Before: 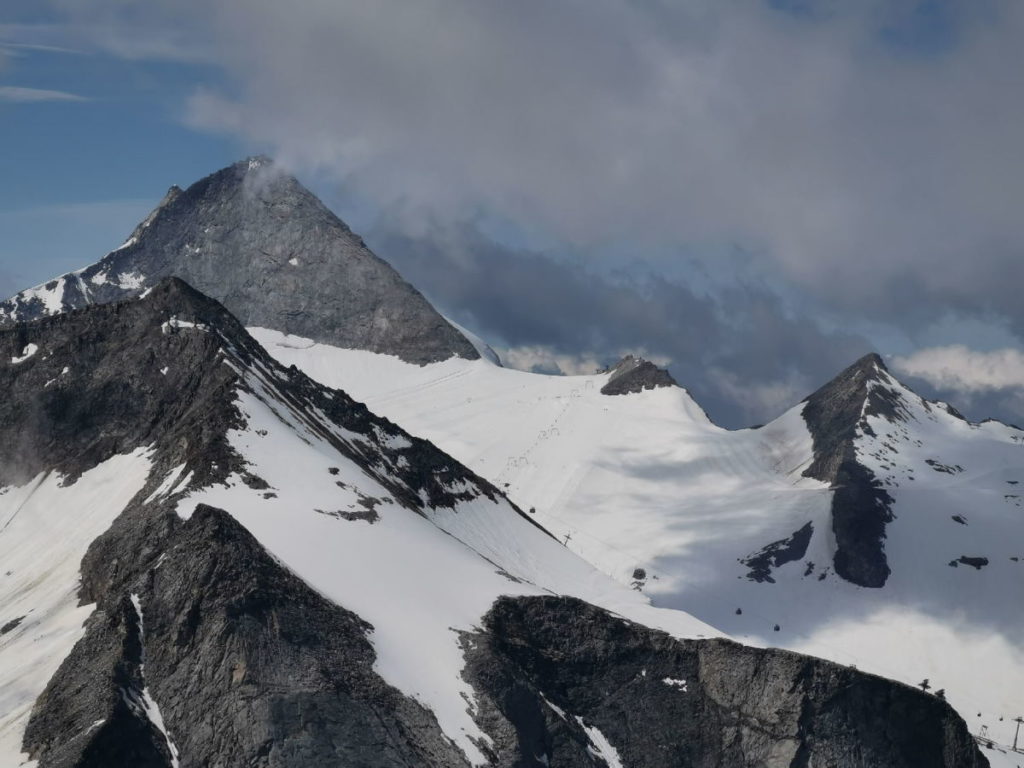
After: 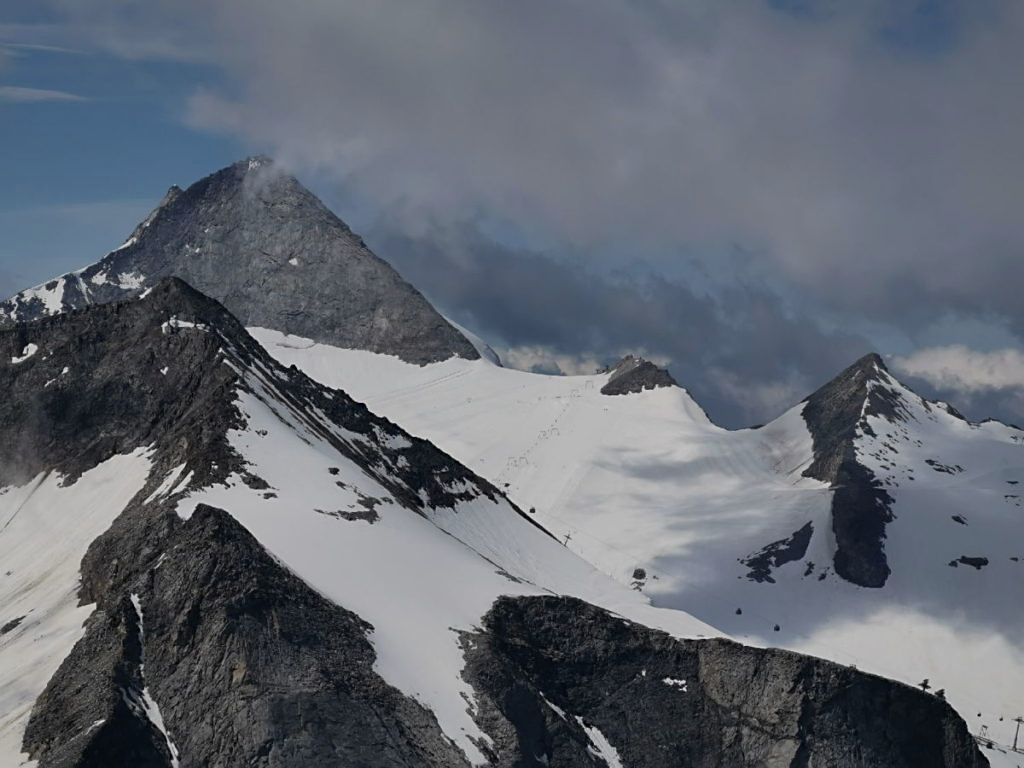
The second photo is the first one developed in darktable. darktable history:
sharpen: on, module defaults
exposure: exposure -0.293 EV, compensate highlight preservation false
contrast equalizer: y [[0.5 ×4, 0.483, 0.43], [0.5 ×6], [0.5 ×6], [0 ×6], [0 ×6]]
